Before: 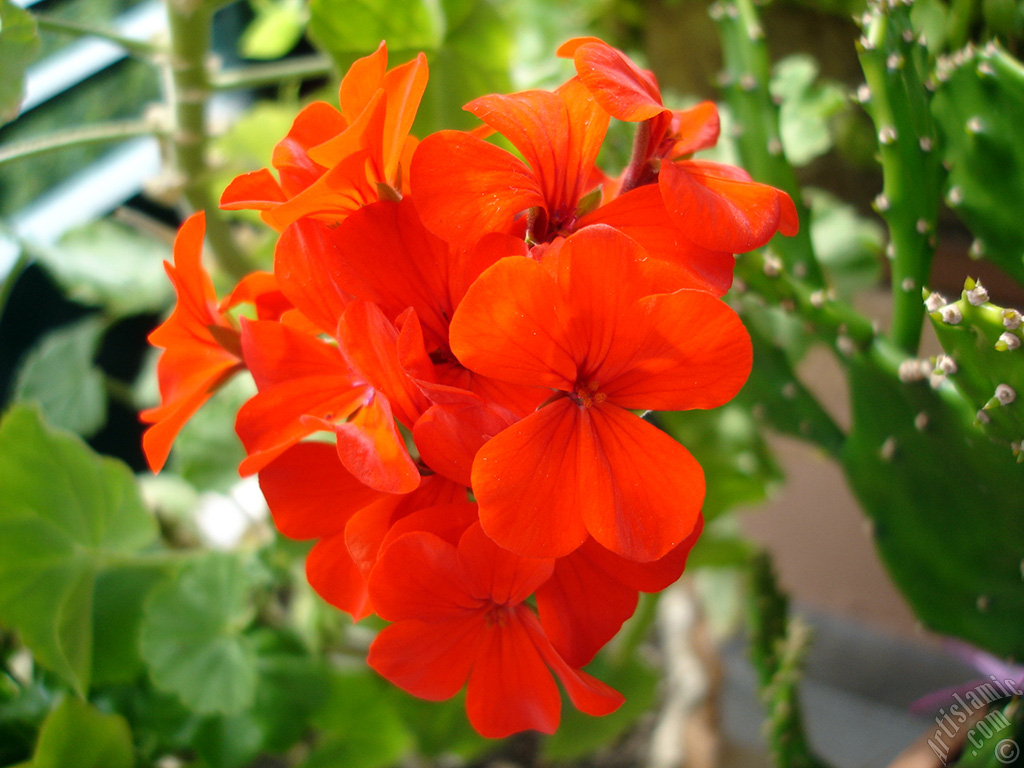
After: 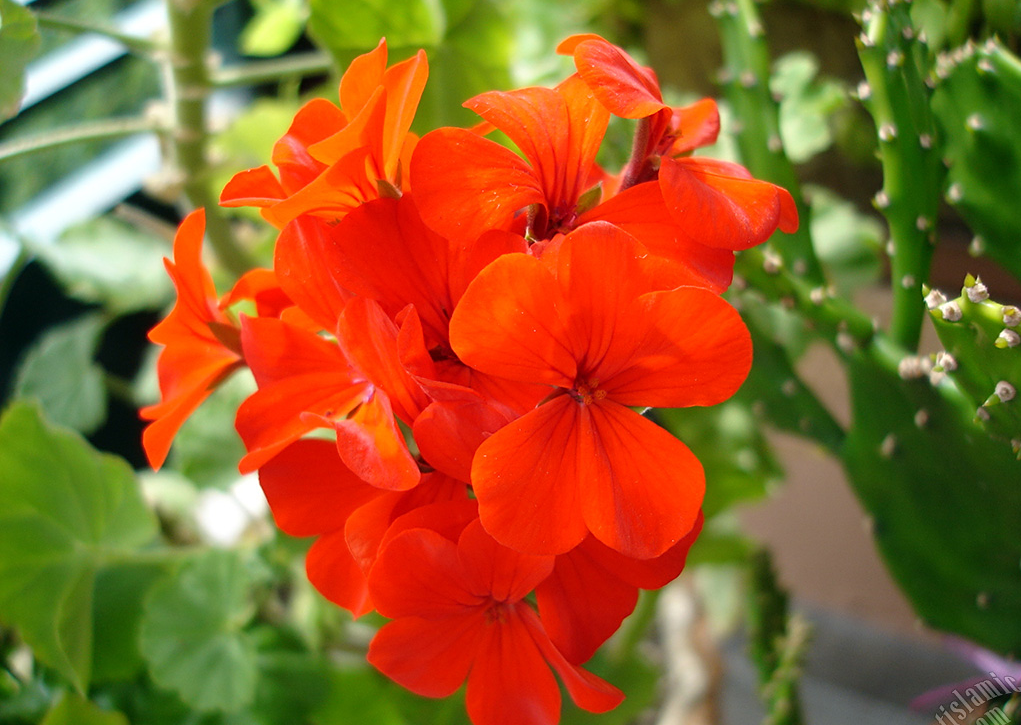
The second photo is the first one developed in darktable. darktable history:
sharpen: amount 0.2
crop: top 0.448%, right 0.264%, bottom 5.045%
